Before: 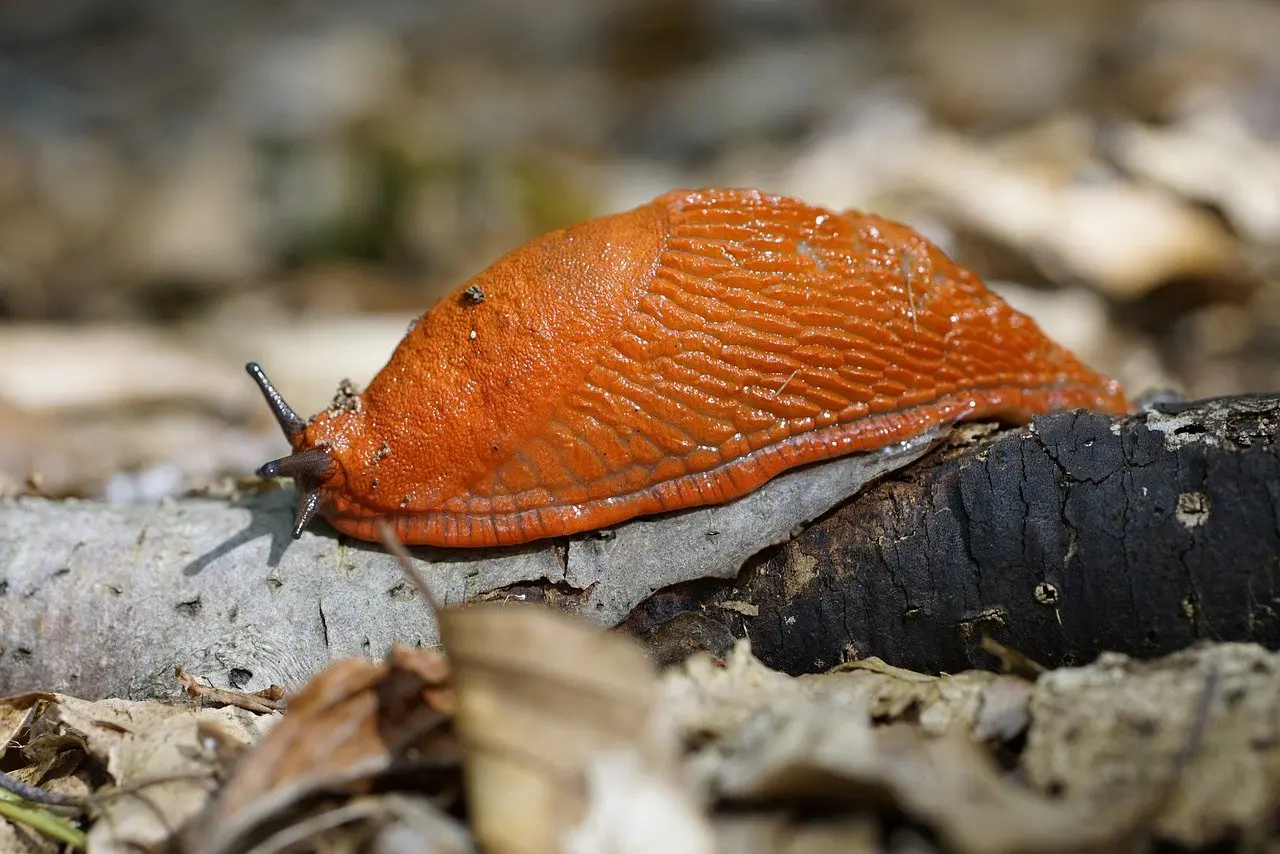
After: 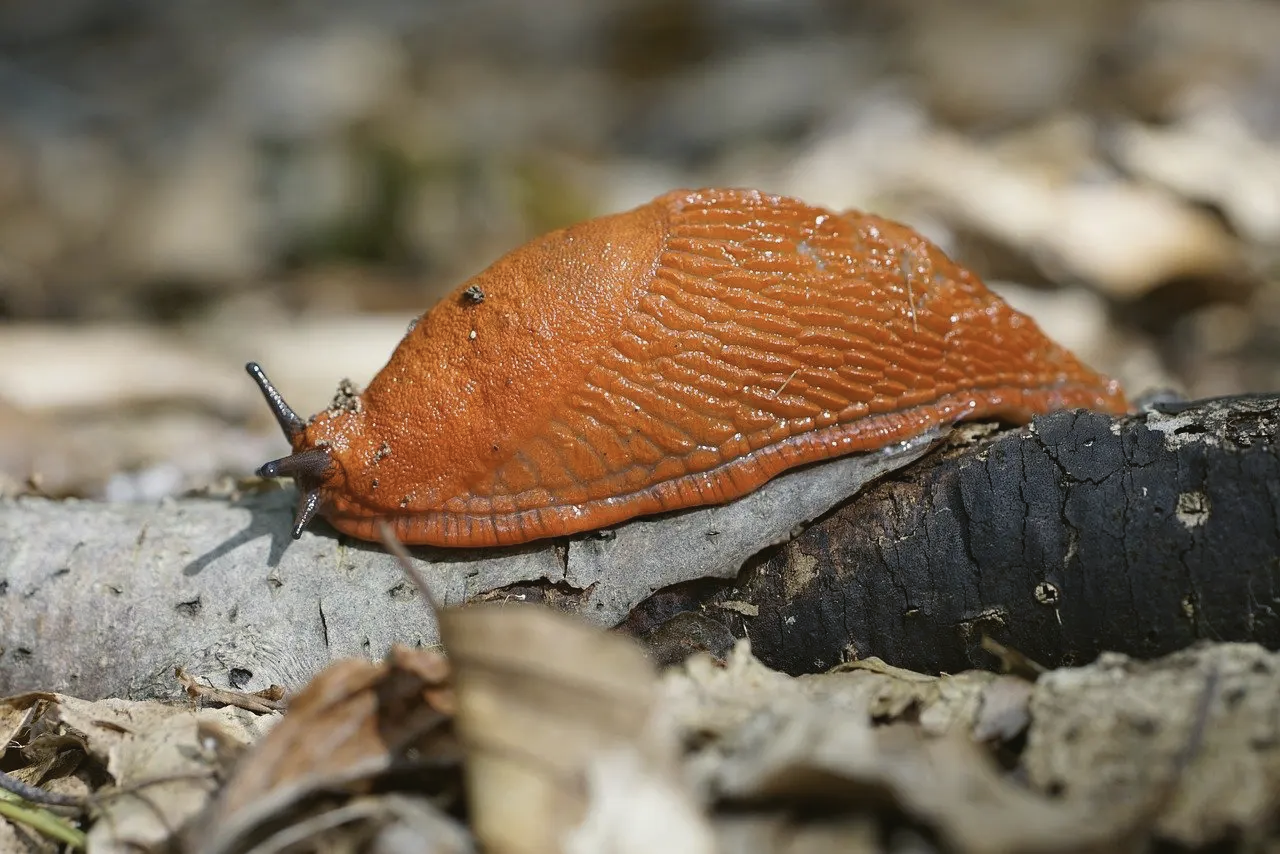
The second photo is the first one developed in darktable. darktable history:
color correction: highlights a* 2.75, highlights b* 5, shadows a* -2.04, shadows b* -4.84, saturation 0.8
color balance: lift [1.004, 1.002, 1.002, 0.998], gamma [1, 1.007, 1.002, 0.993], gain [1, 0.977, 1.013, 1.023], contrast -3.64%
